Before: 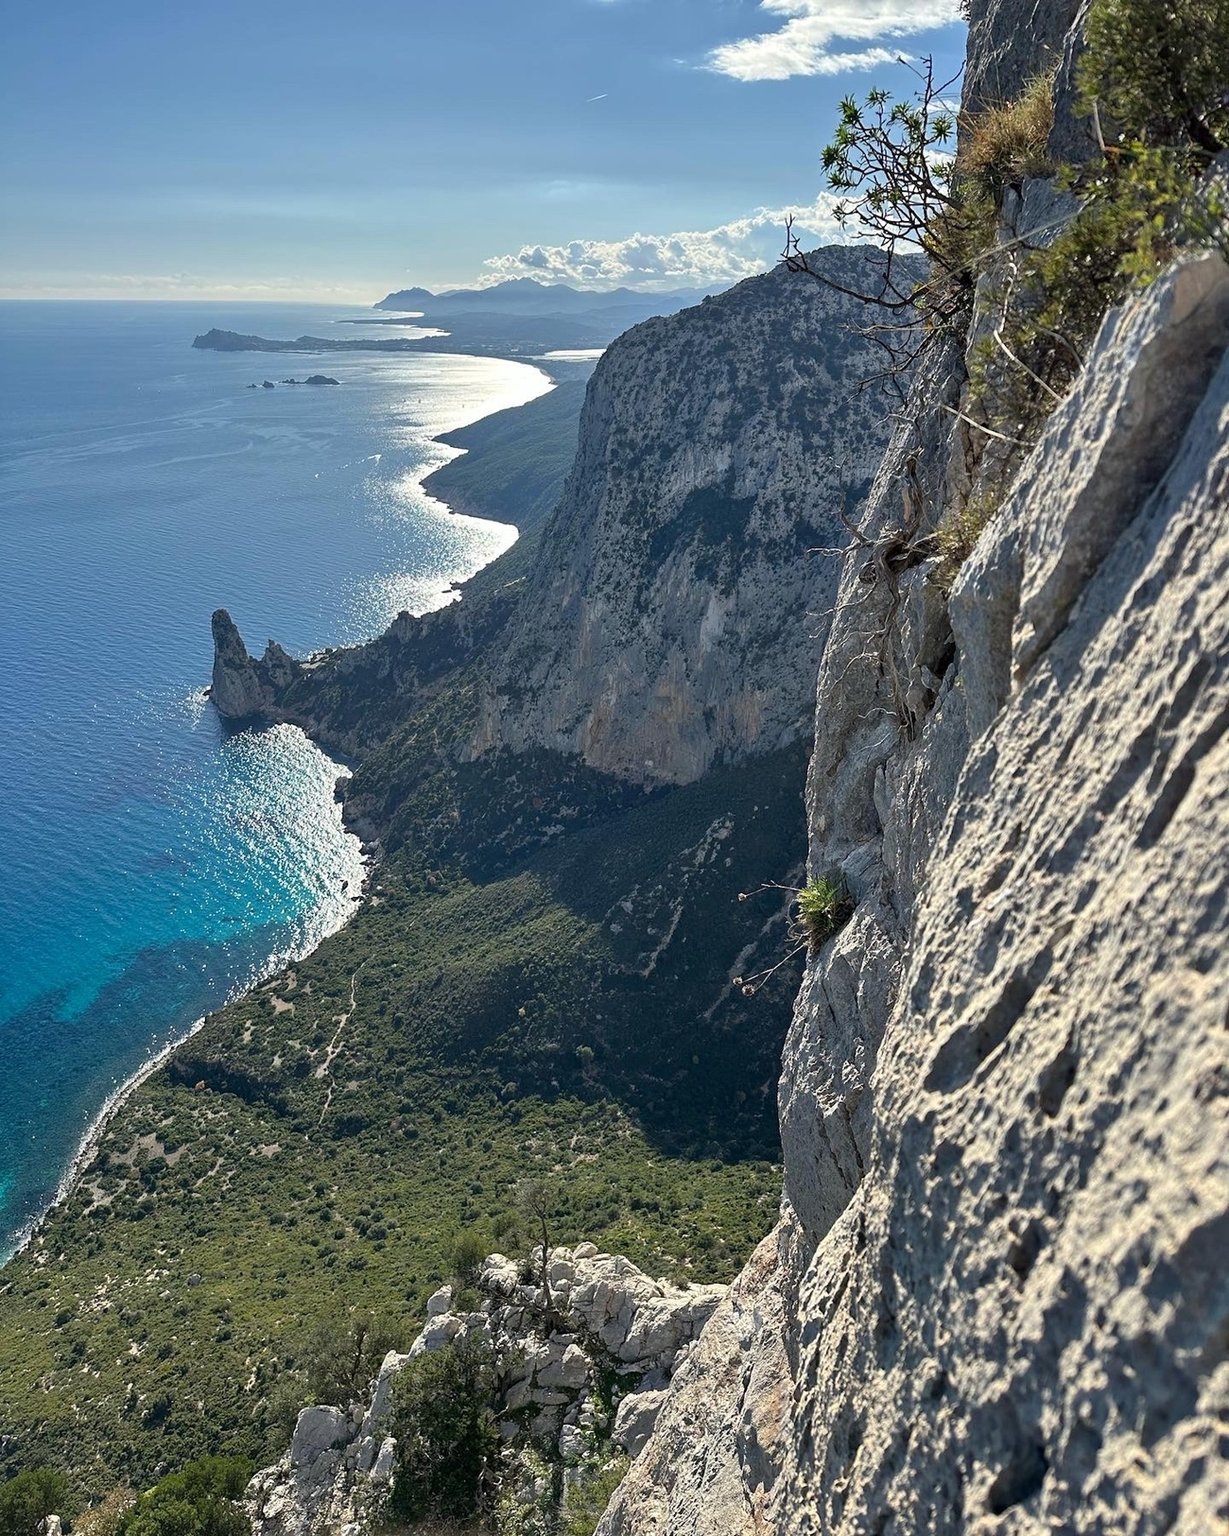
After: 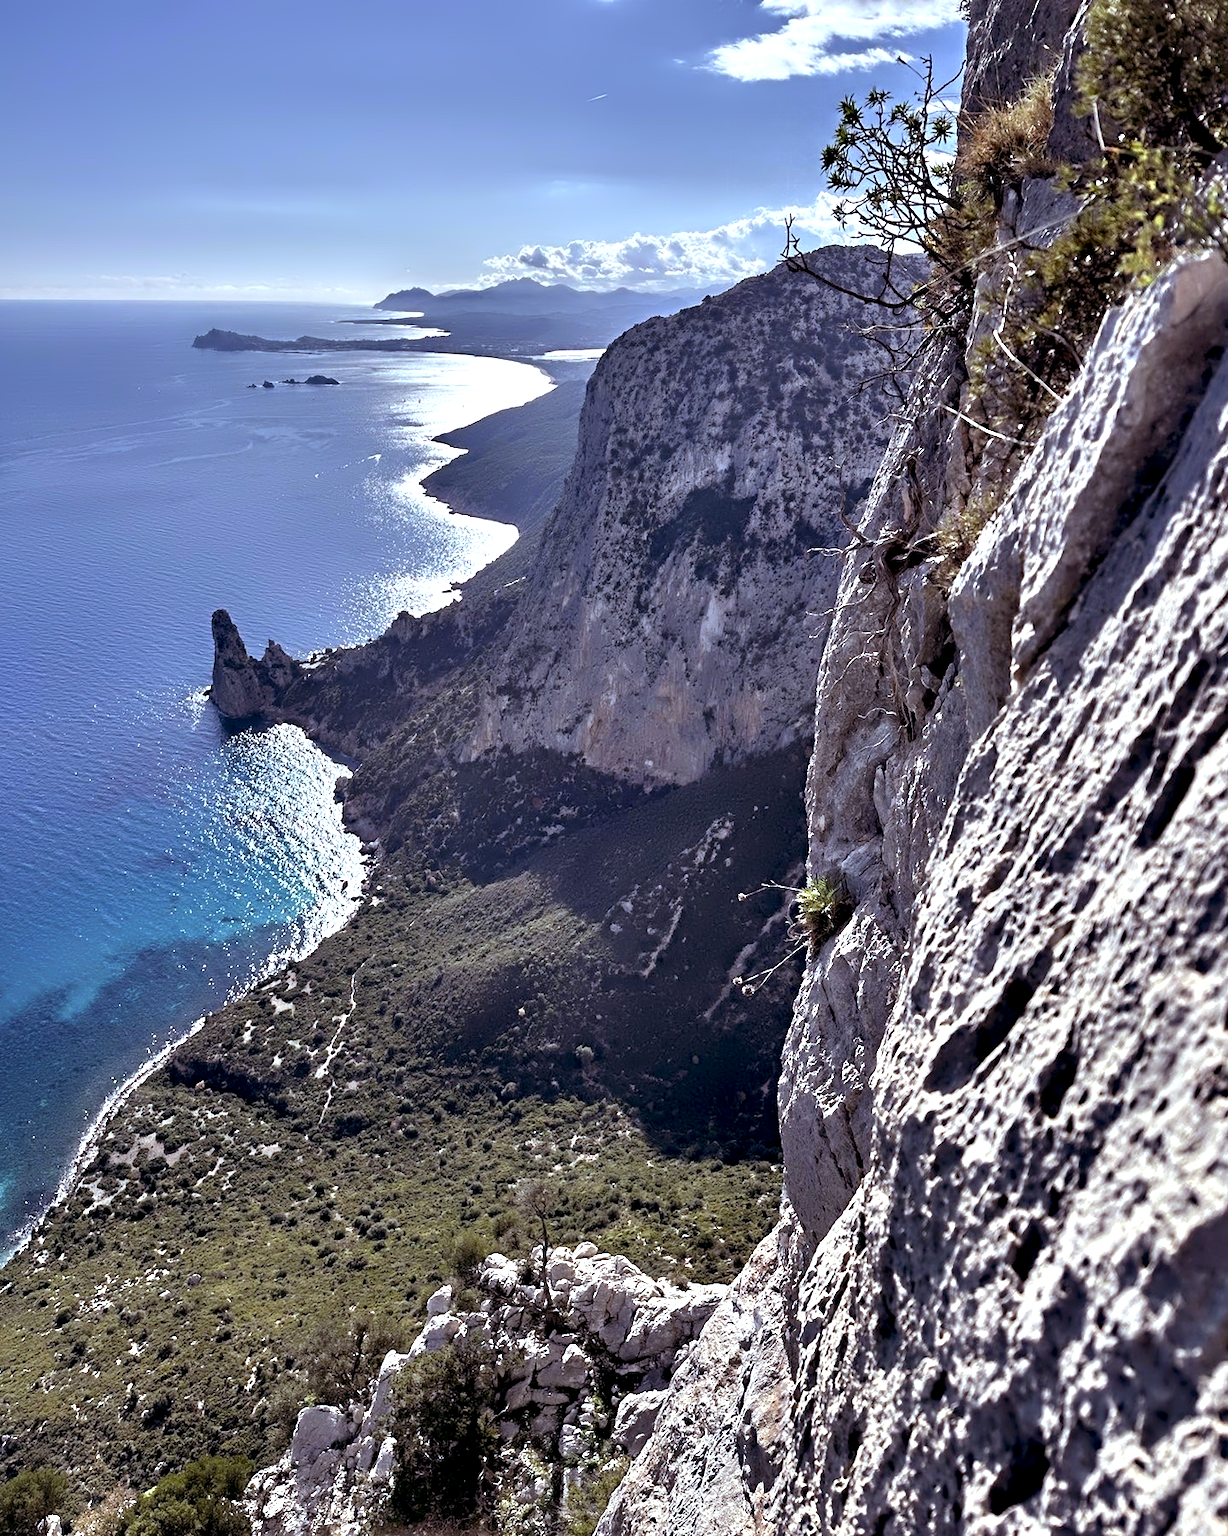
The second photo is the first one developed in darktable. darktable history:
rgb levels: mode RGB, independent channels, levels [[0, 0.474, 1], [0, 0.5, 1], [0, 0.5, 1]]
white balance: red 0.926, green 1.003, blue 1.133
tone equalizer: on, module defaults
shadows and highlights: shadows 25, highlights -25
contrast equalizer: y [[0.783, 0.666, 0.575, 0.77, 0.556, 0.501], [0.5 ×6], [0.5 ×6], [0, 0.02, 0.272, 0.399, 0.062, 0], [0 ×6]]
